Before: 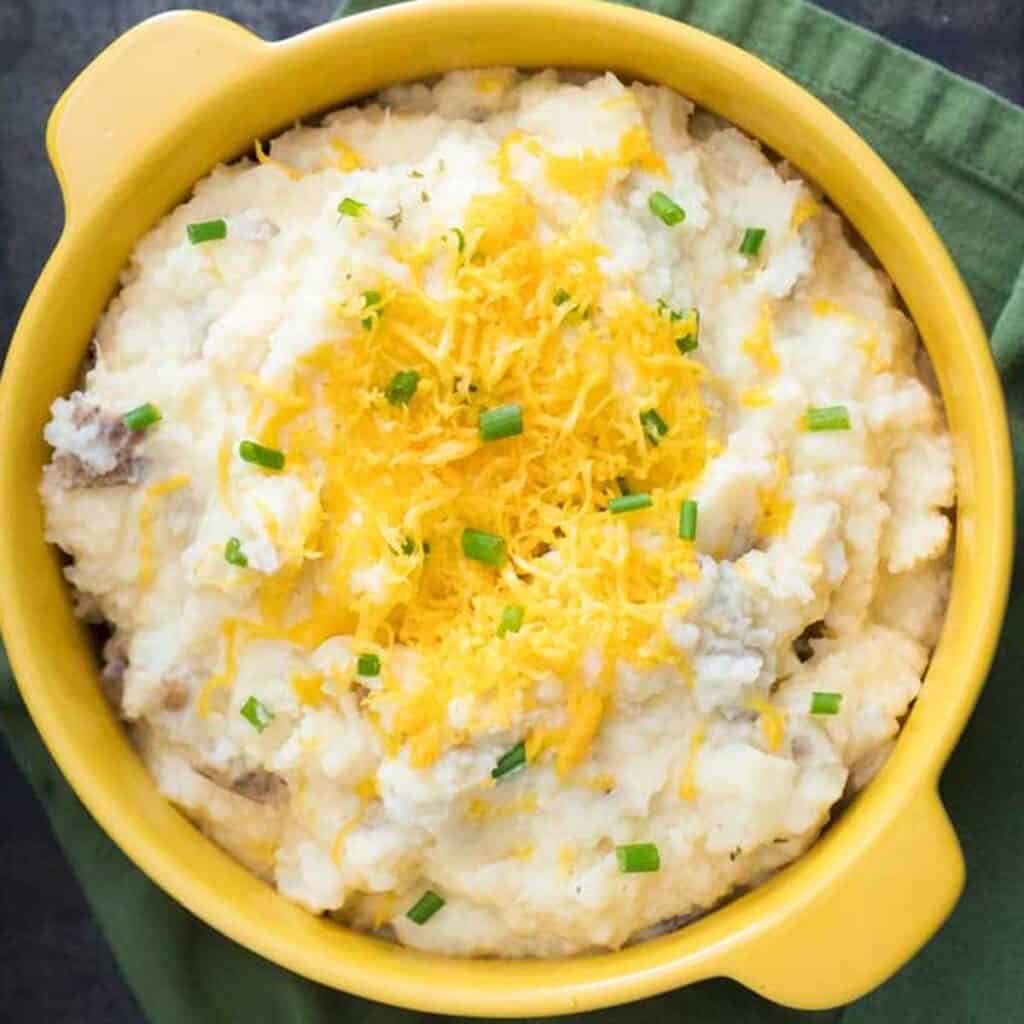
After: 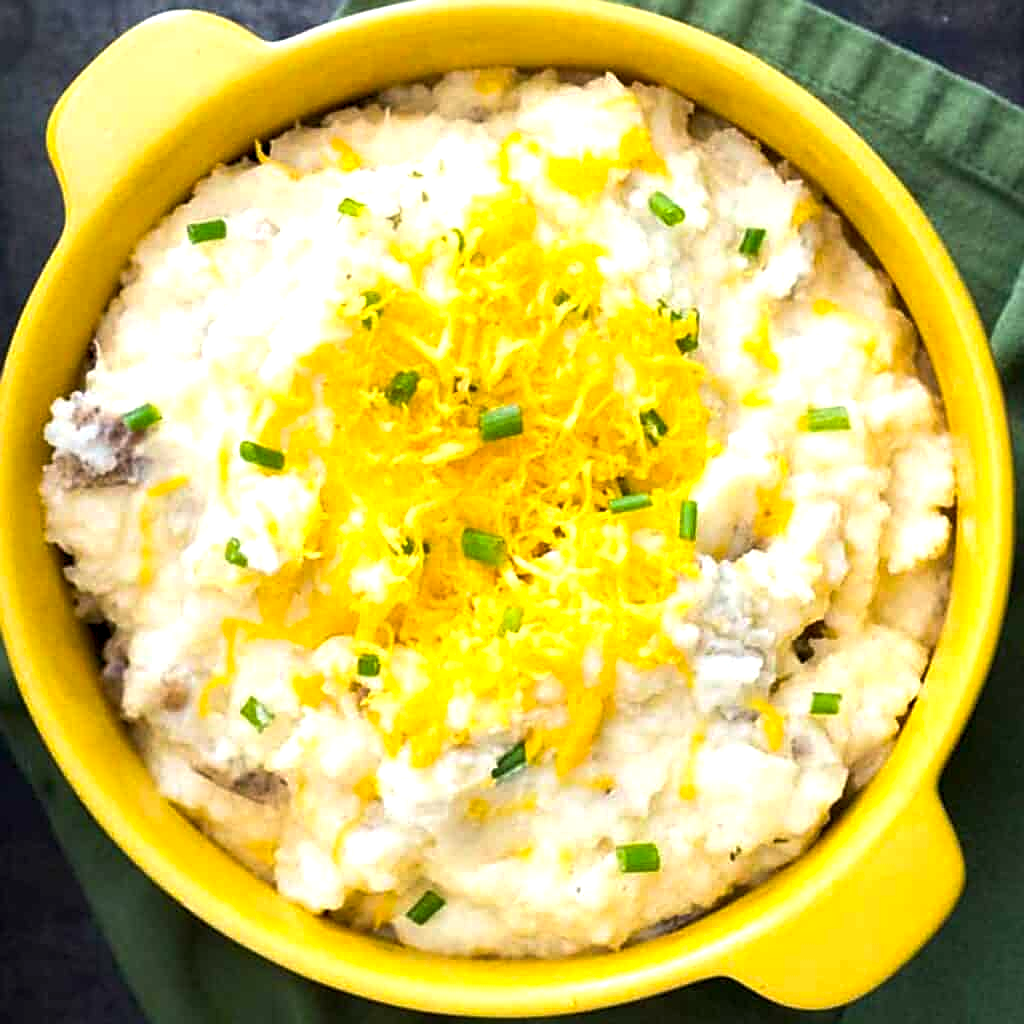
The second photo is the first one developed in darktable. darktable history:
color balance rgb: global offset › luminance -0.49%, linear chroma grading › global chroma 13.063%, perceptual saturation grading › global saturation 0.85%, perceptual brilliance grading › global brilliance 15.672%, perceptual brilliance grading › shadows -34.56%
sharpen: on, module defaults
